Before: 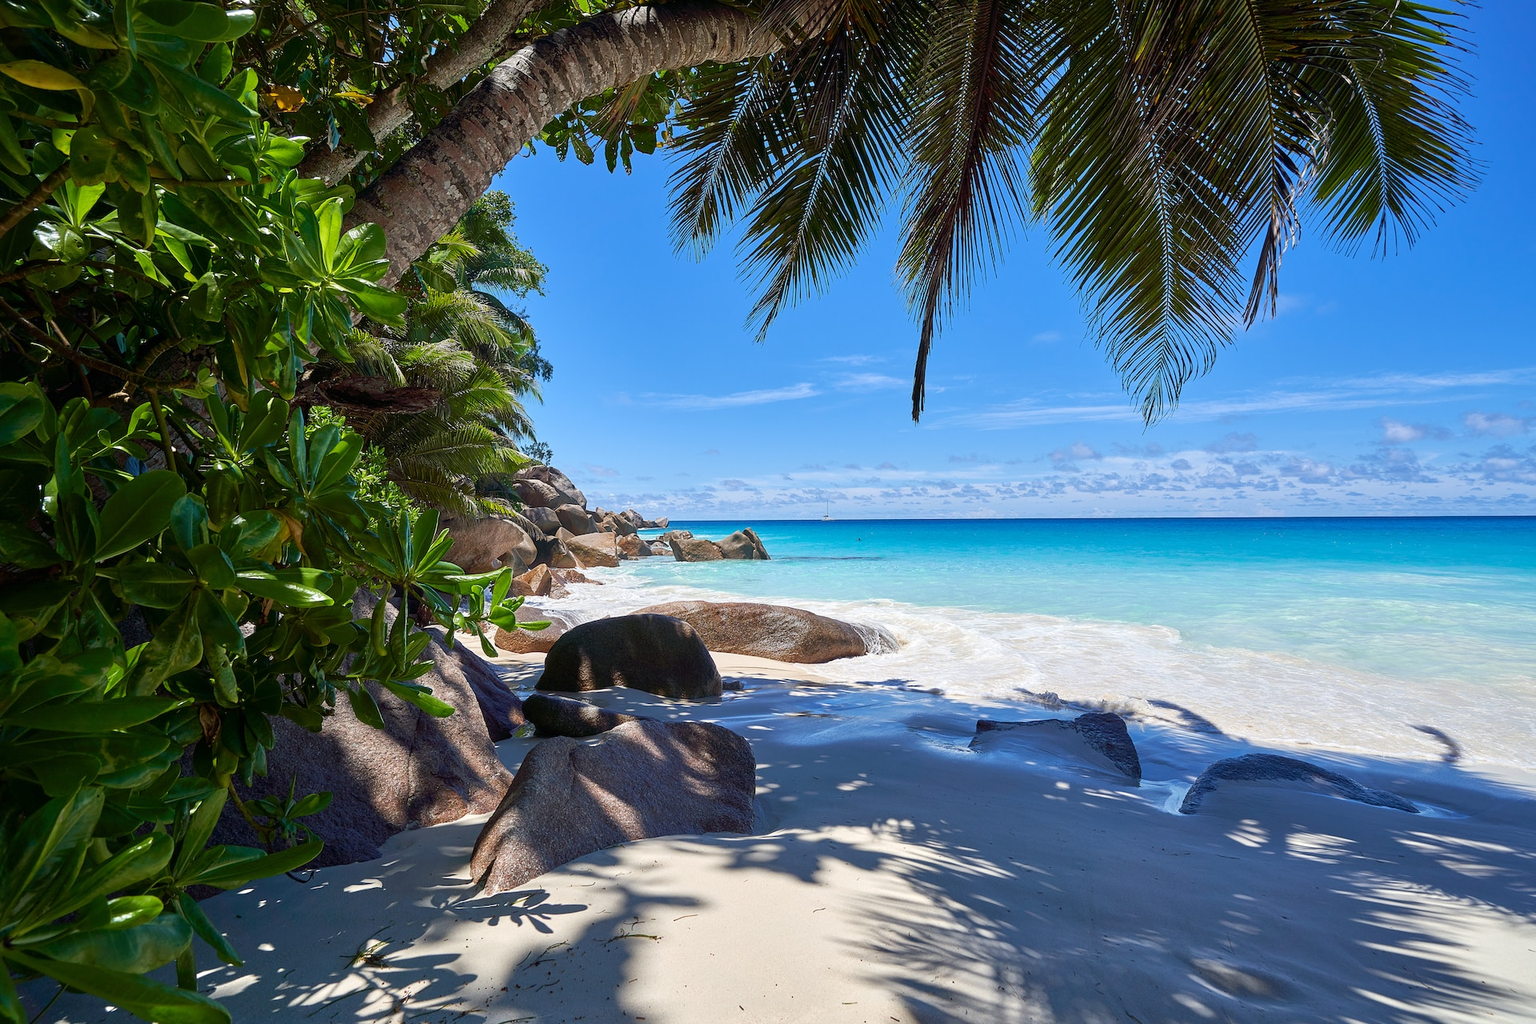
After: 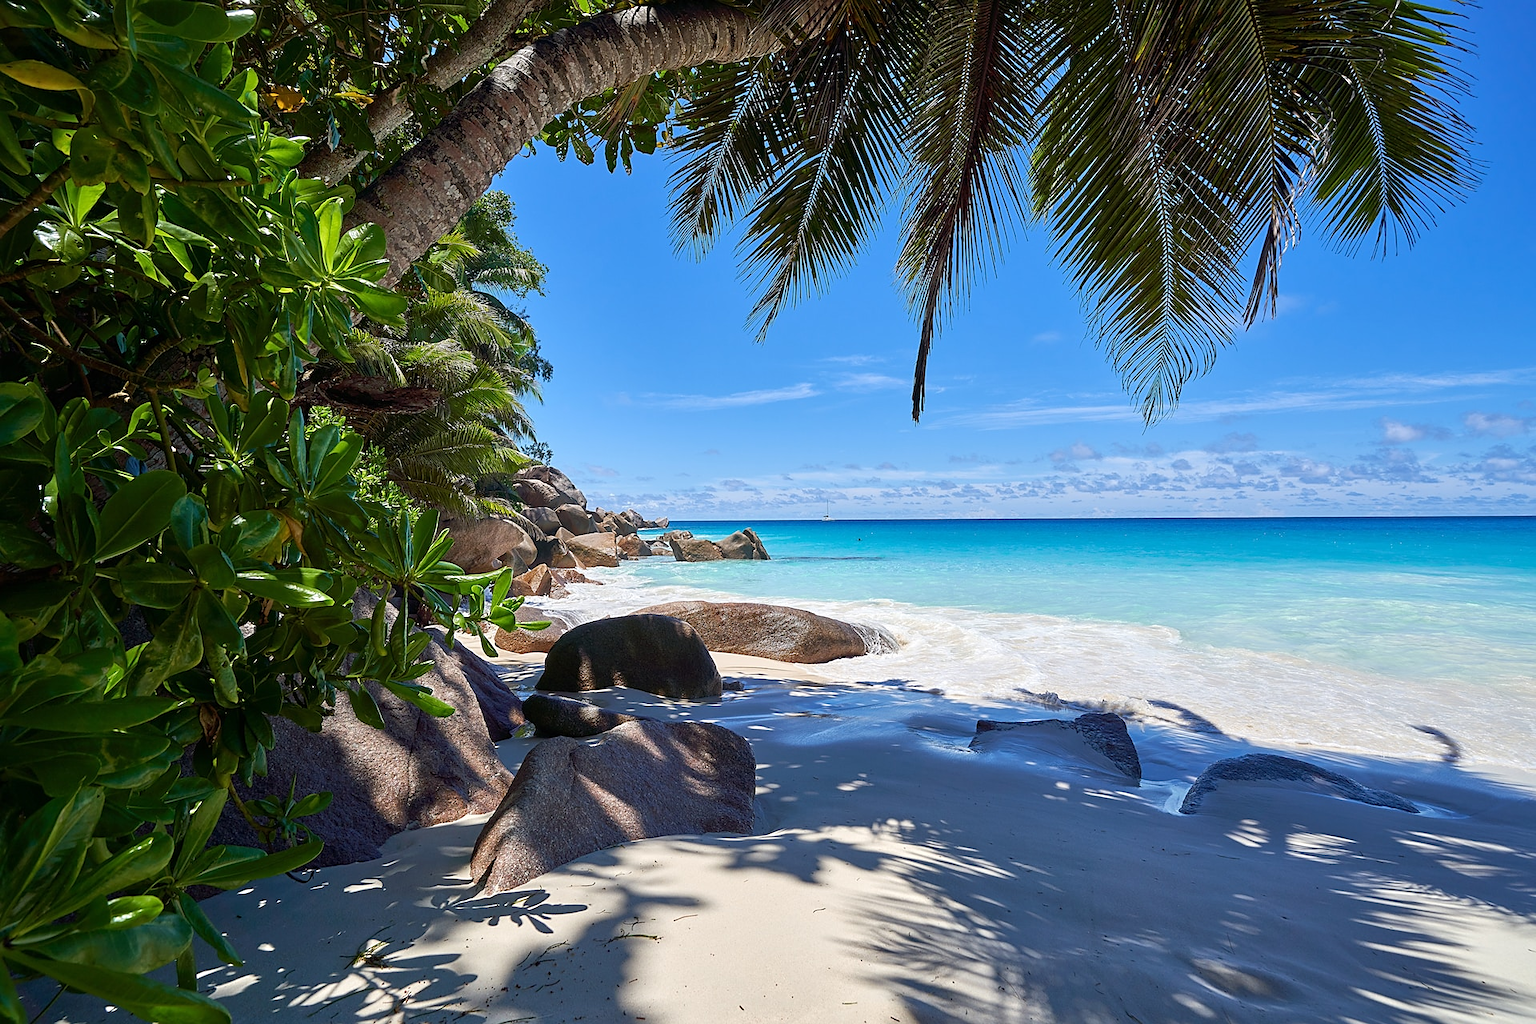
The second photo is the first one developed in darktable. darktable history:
sharpen: radius 1.86, amount 0.39, threshold 1.522
